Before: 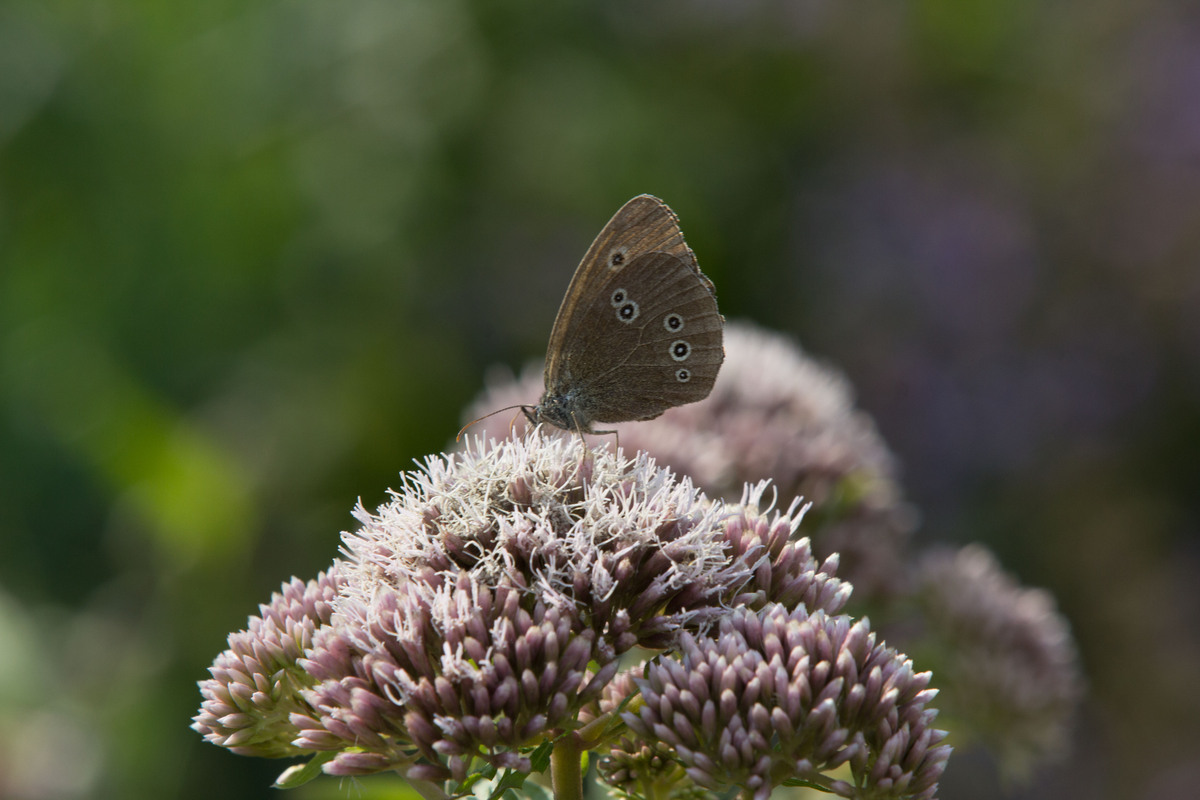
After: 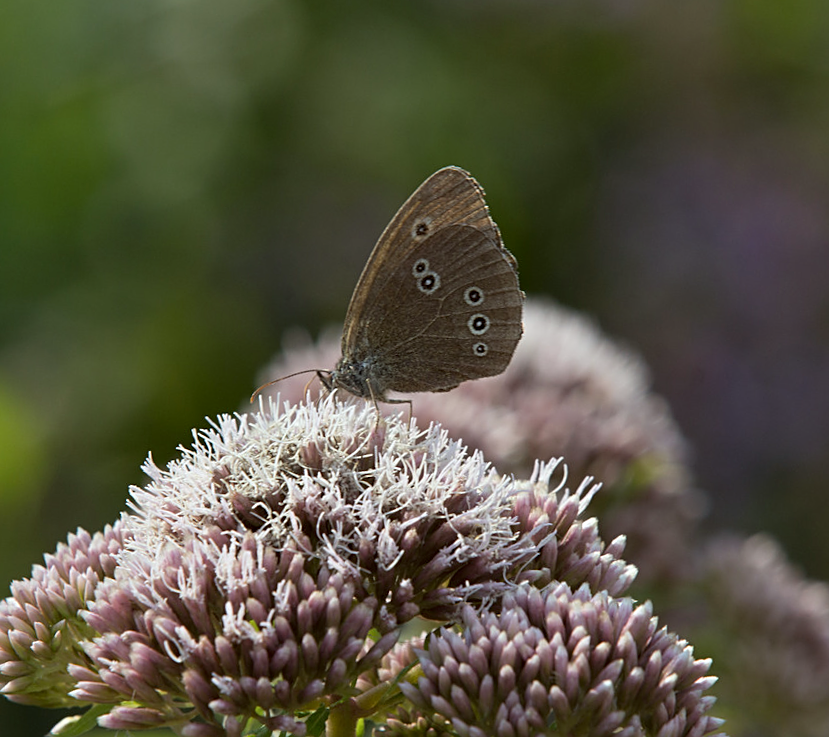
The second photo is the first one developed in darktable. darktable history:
crop and rotate: angle -3.27°, left 14.277%, top 0.028%, right 10.766%, bottom 0.028%
color correction: highlights a* -2.73, highlights b* -2.09, shadows a* 2.41, shadows b* 2.73
sharpen: on, module defaults
